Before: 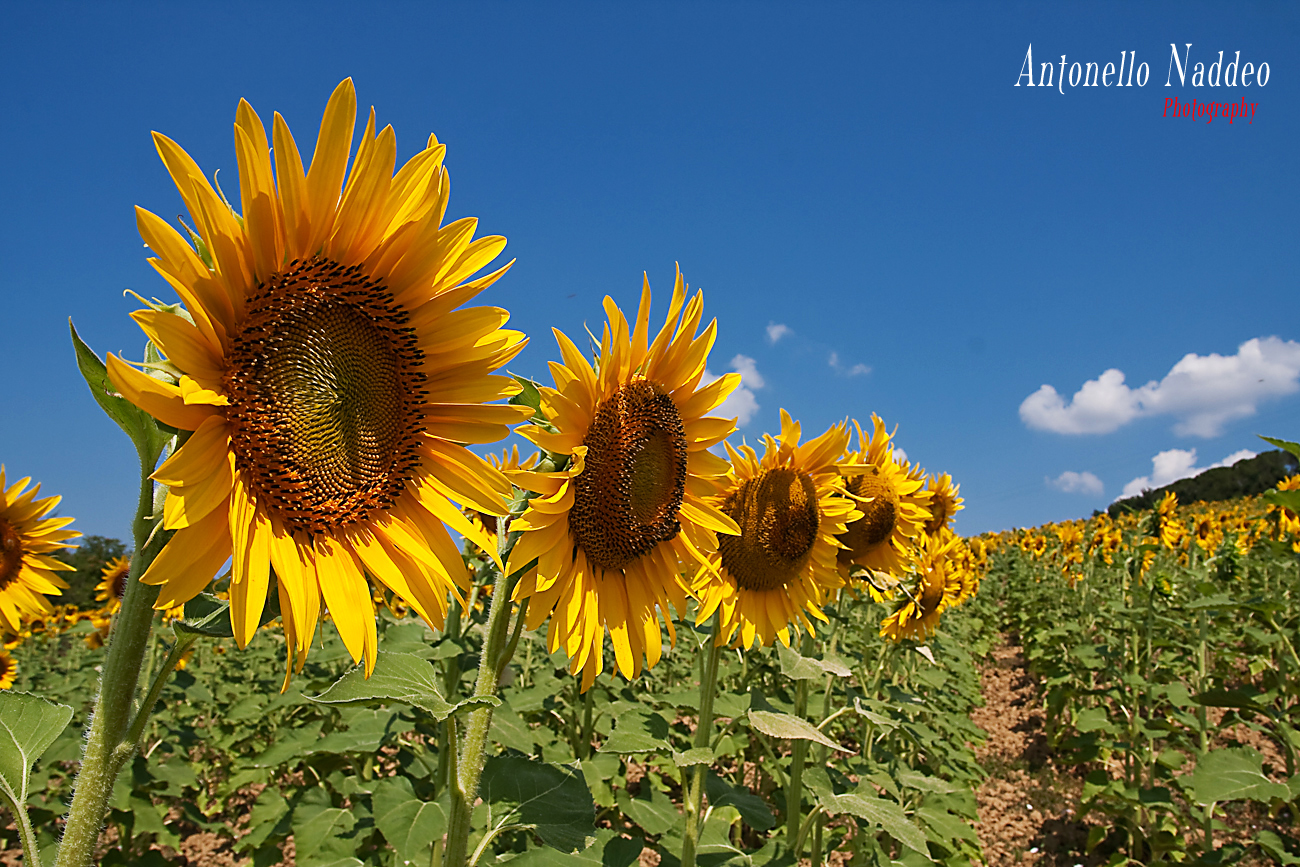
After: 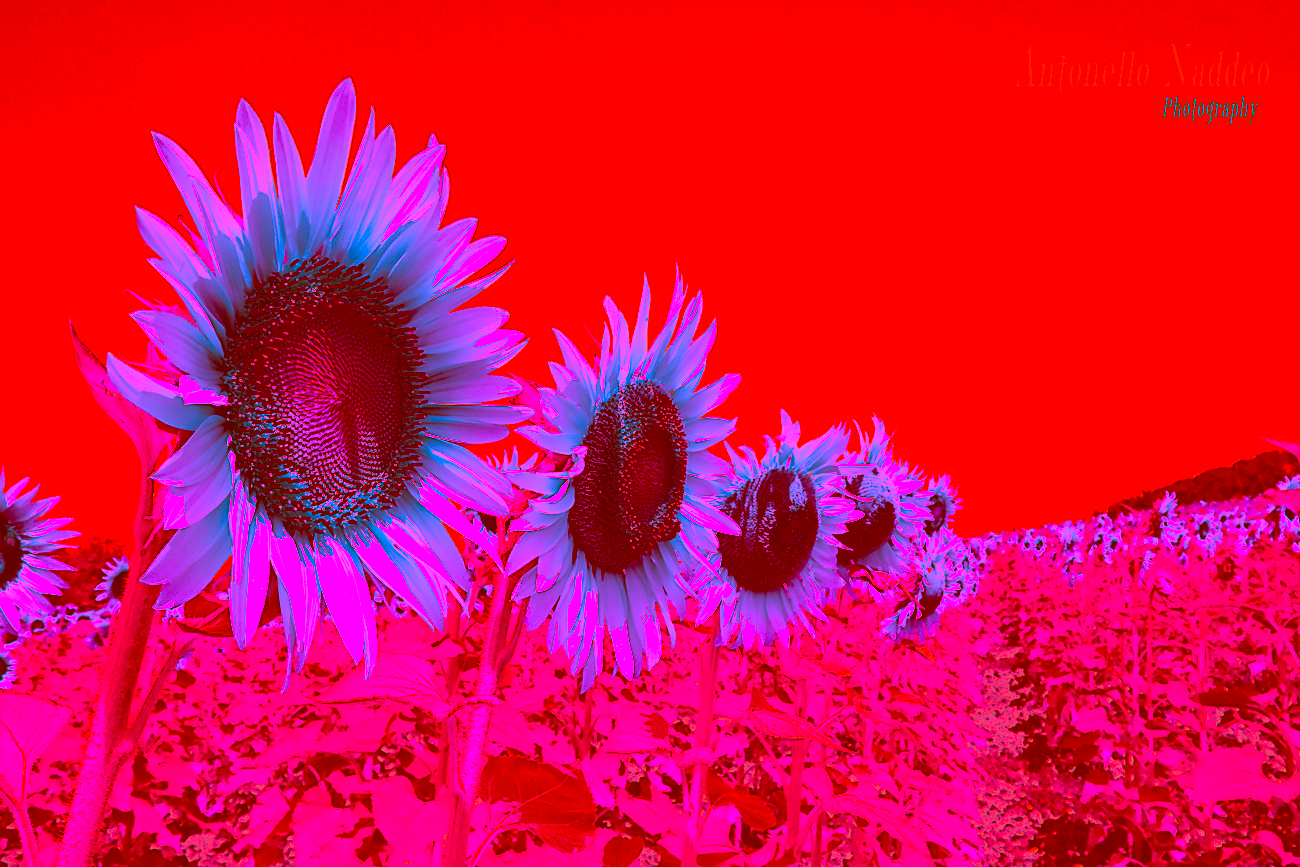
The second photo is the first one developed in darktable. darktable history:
filmic rgb: black relative exposure -8.01 EV, white relative exposure 4.06 EV, hardness 4.1, preserve chrominance no, color science v4 (2020), type of noise poissonian
color correction: highlights a* -39.36, highlights b* -39.74, shadows a* -39.82, shadows b* -39.24, saturation -2.96
